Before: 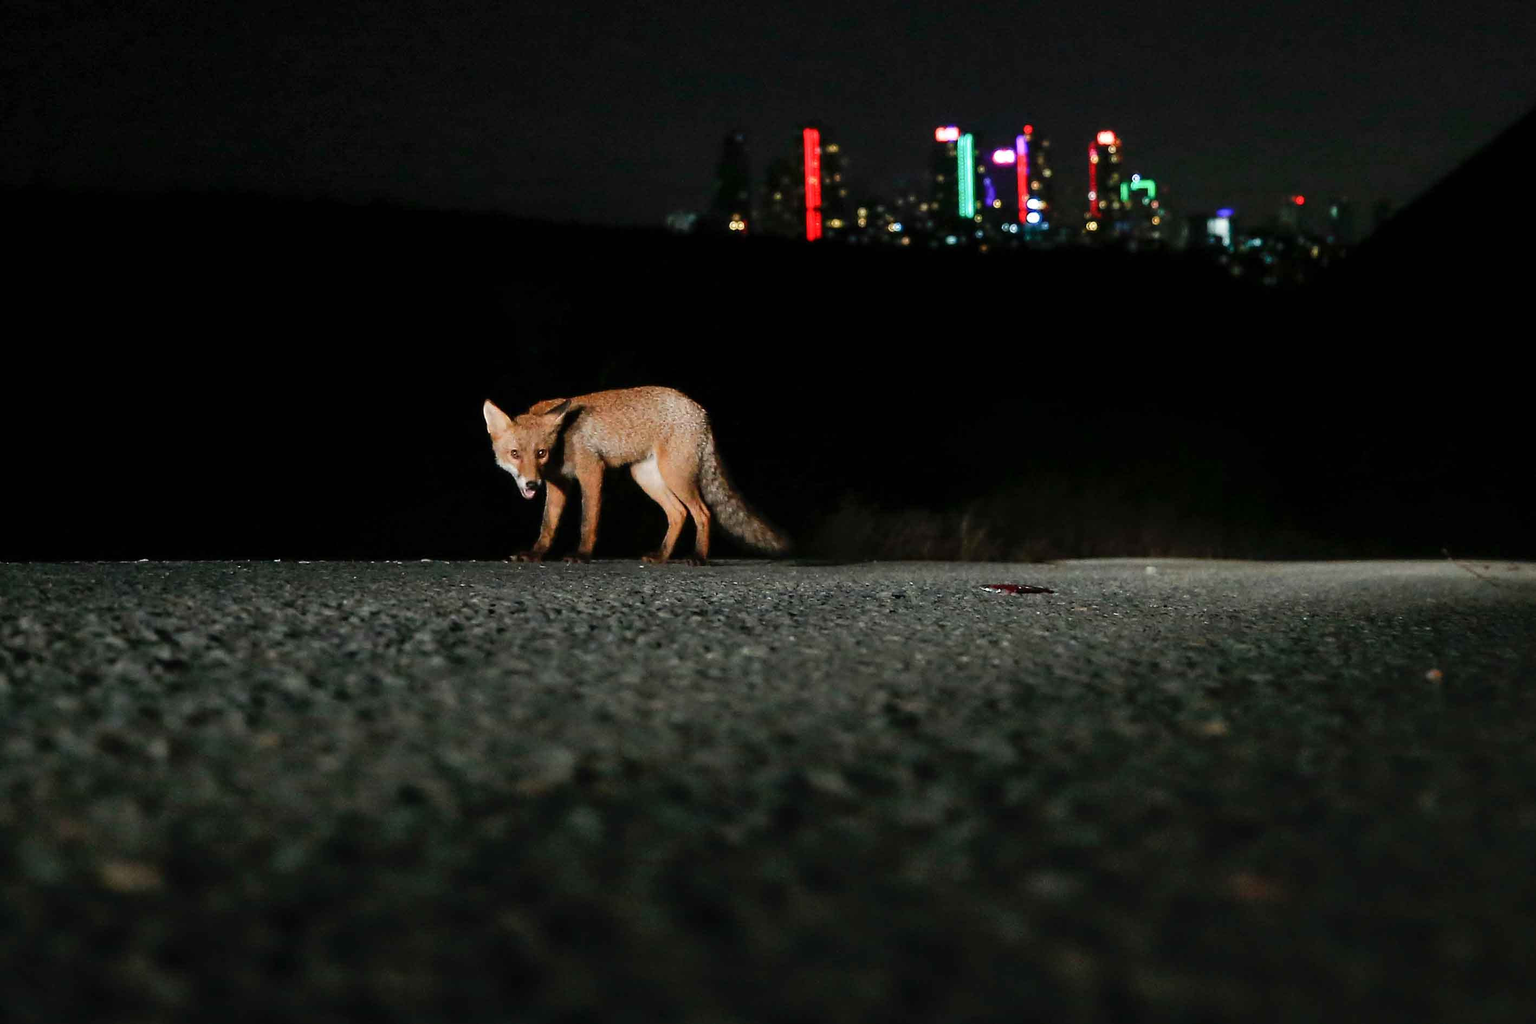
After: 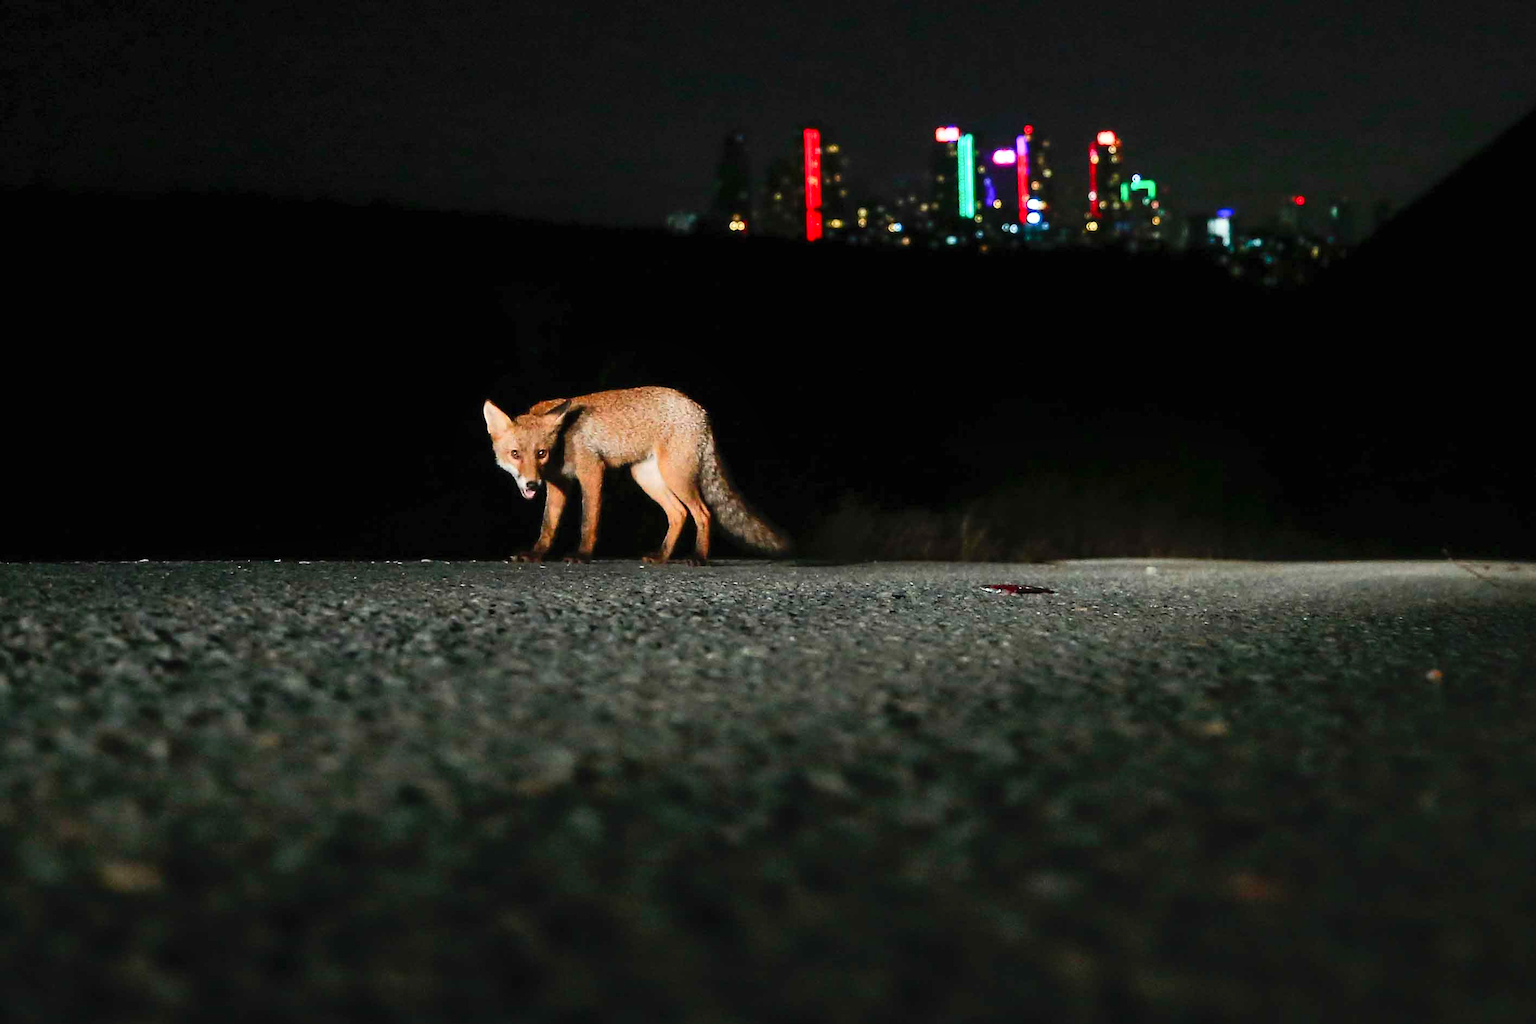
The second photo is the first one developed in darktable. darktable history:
contrast brightness saturation: contrast 0.199, brightness 0.167, saturation 0.227
shadows and highlights: shadows -21.01, highlights 98.06, soften with gaussian
